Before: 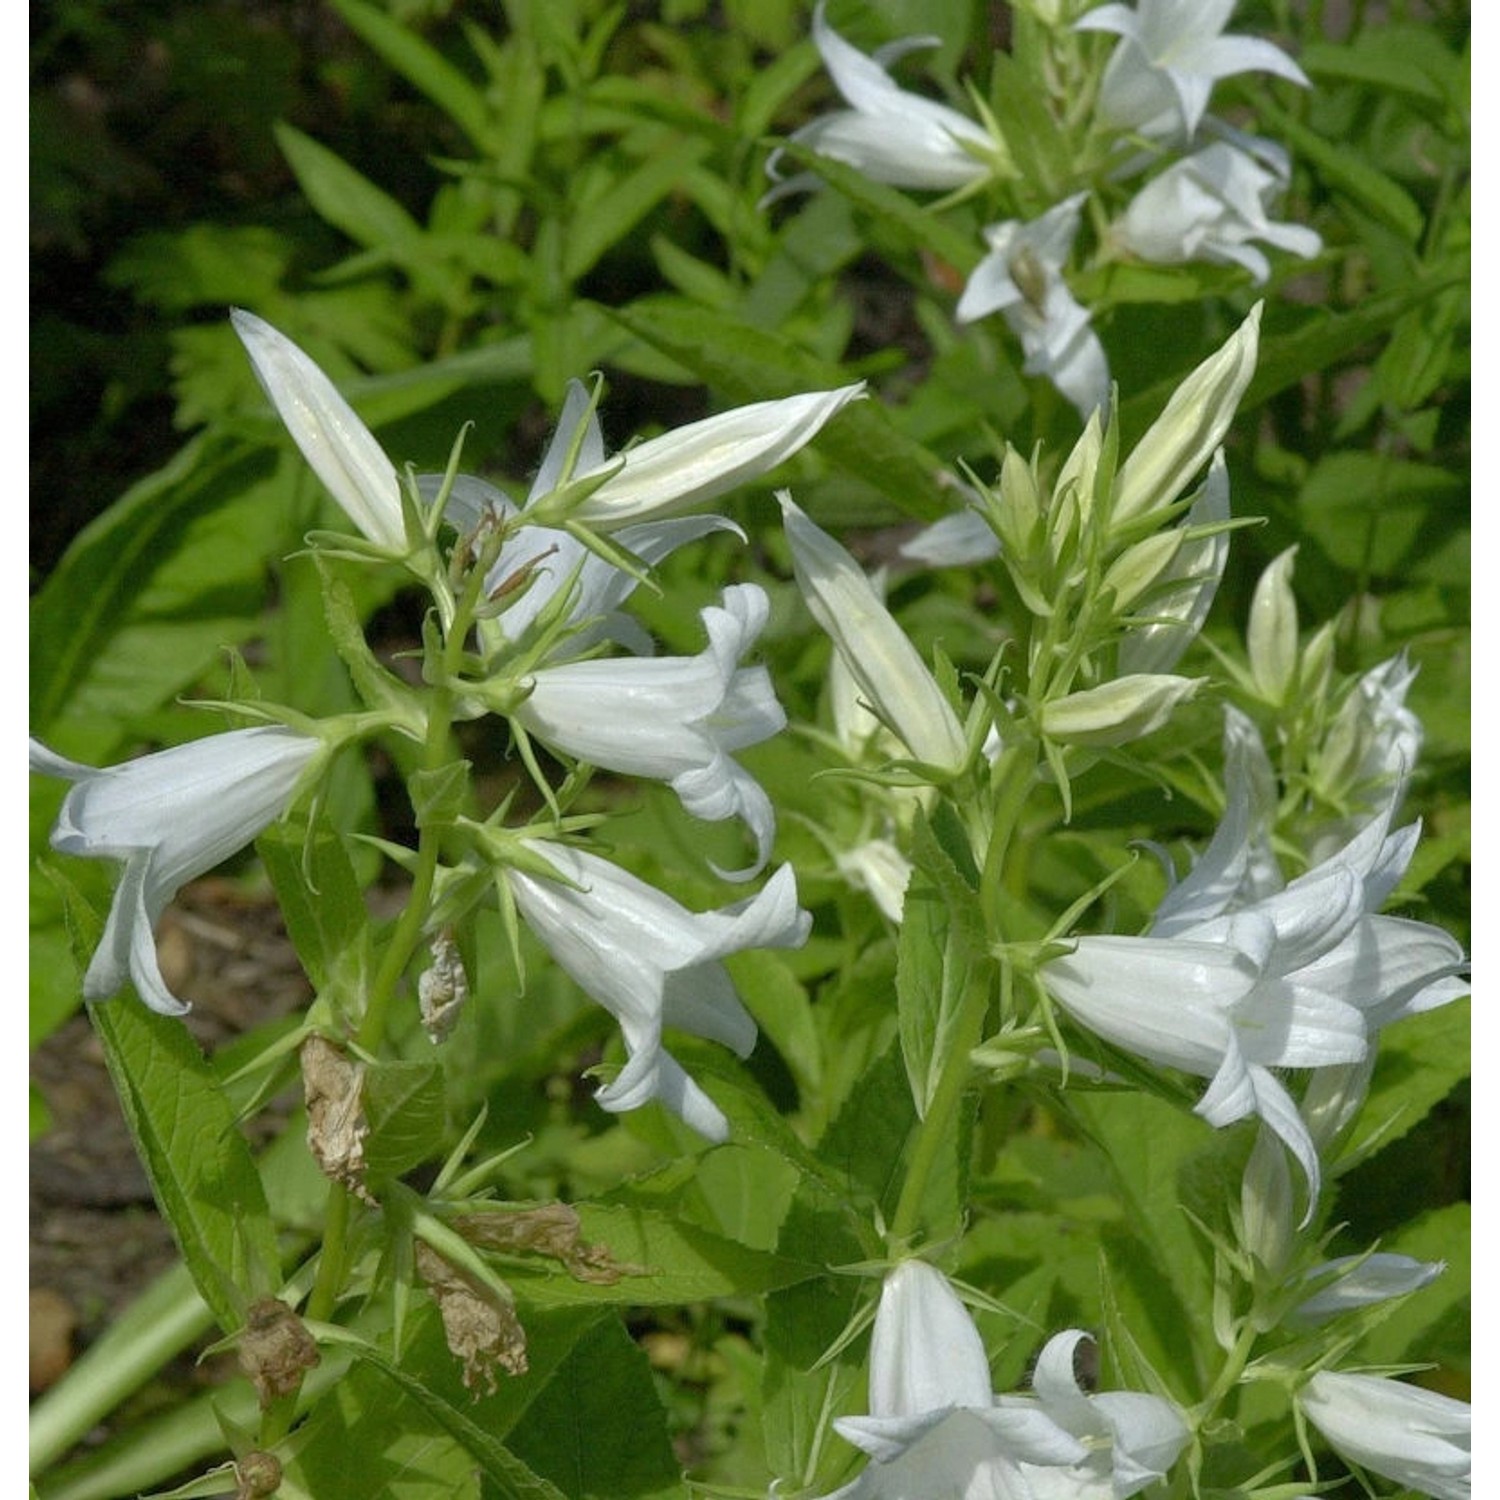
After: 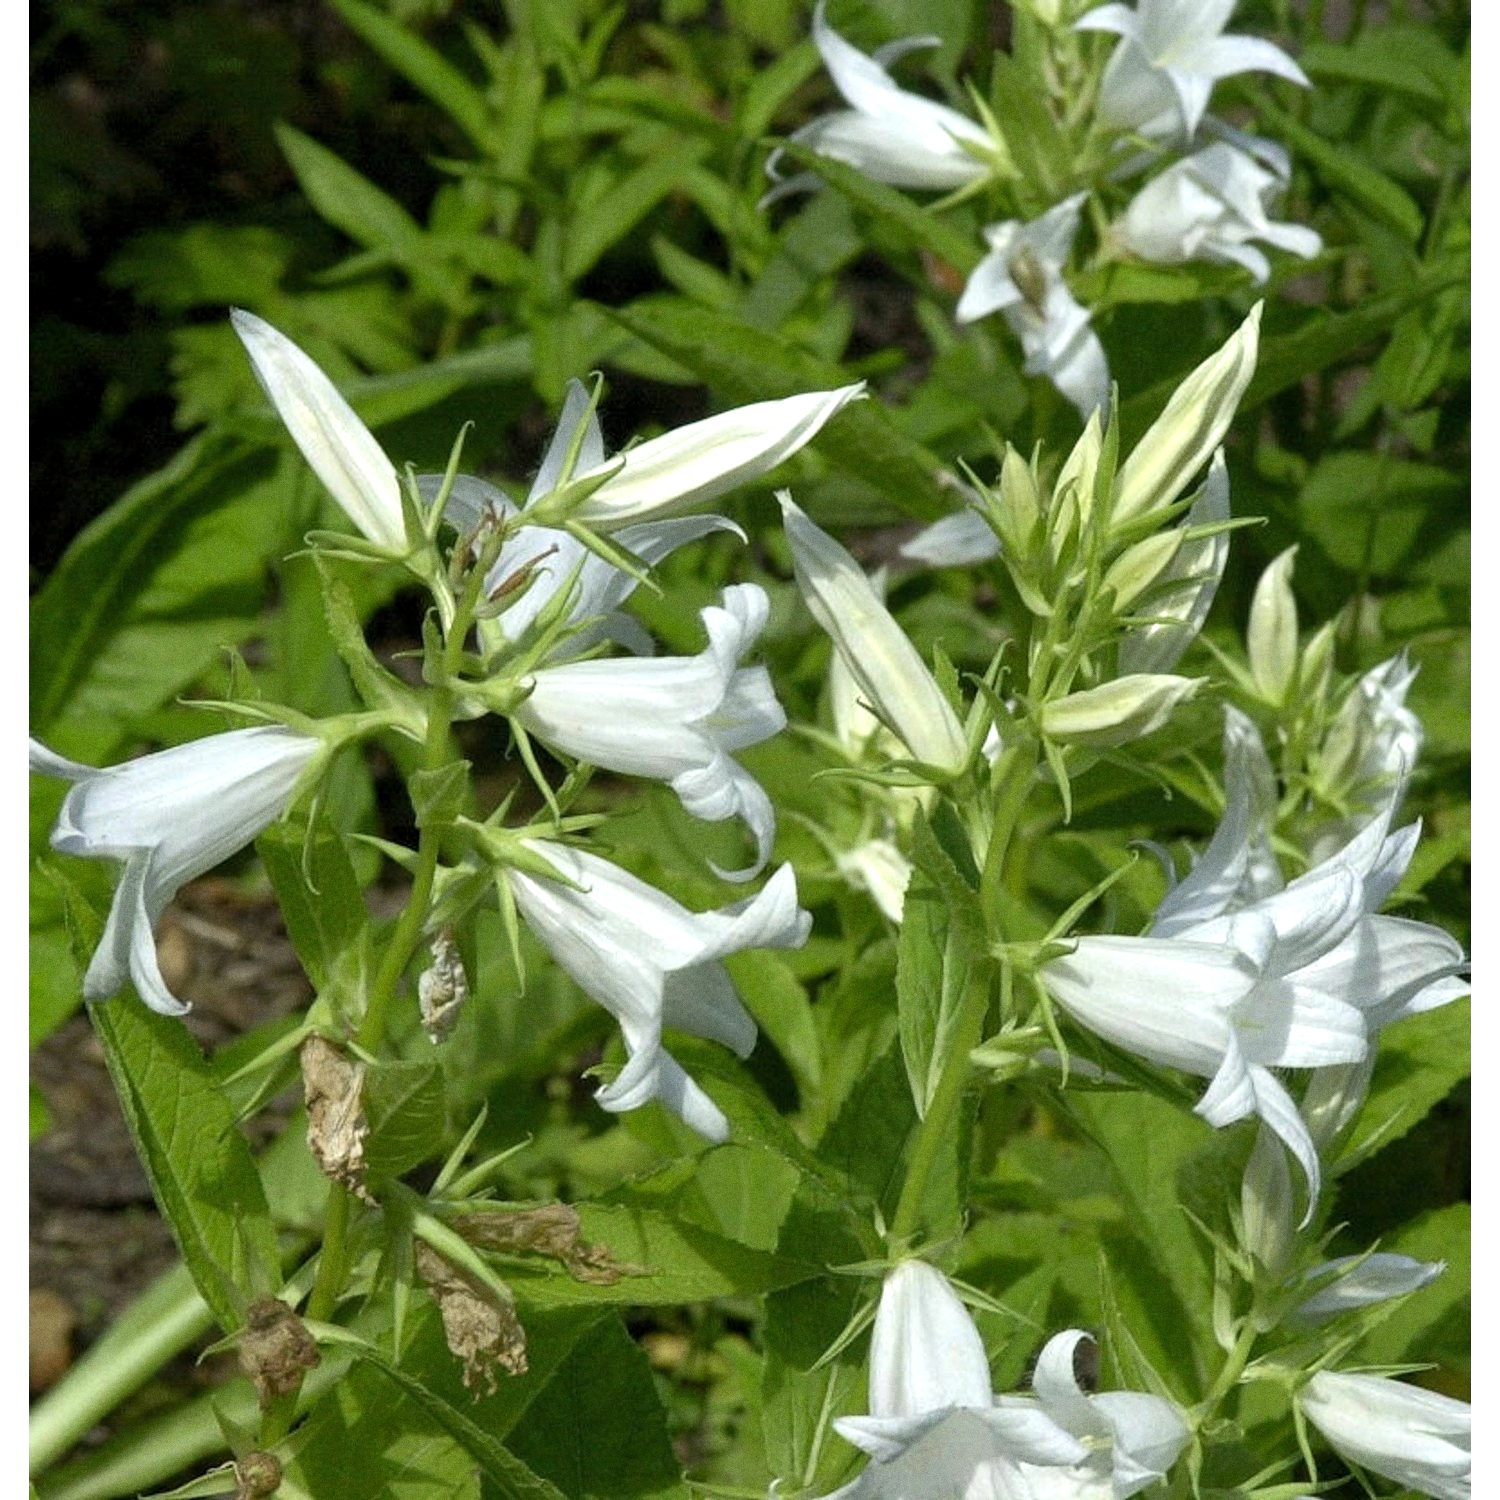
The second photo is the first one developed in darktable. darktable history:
levels: levels [0.016, 0.484, 0.953]
tone equalizer: -8 EV -0.417 EV, -7 EV -0.389 EV, -6 EV -0.333 EV, -5 EV -0.222 EV, -3 EV 0.222 EV, -2 EV 0.333 EV, -1 EV 0.389 EV, +0 EV 0.417 EV, edges refinement/feathering 500, mask exposure compensation -1.57 EV, preserve details no
grain: coarseness 0.09 ISO
